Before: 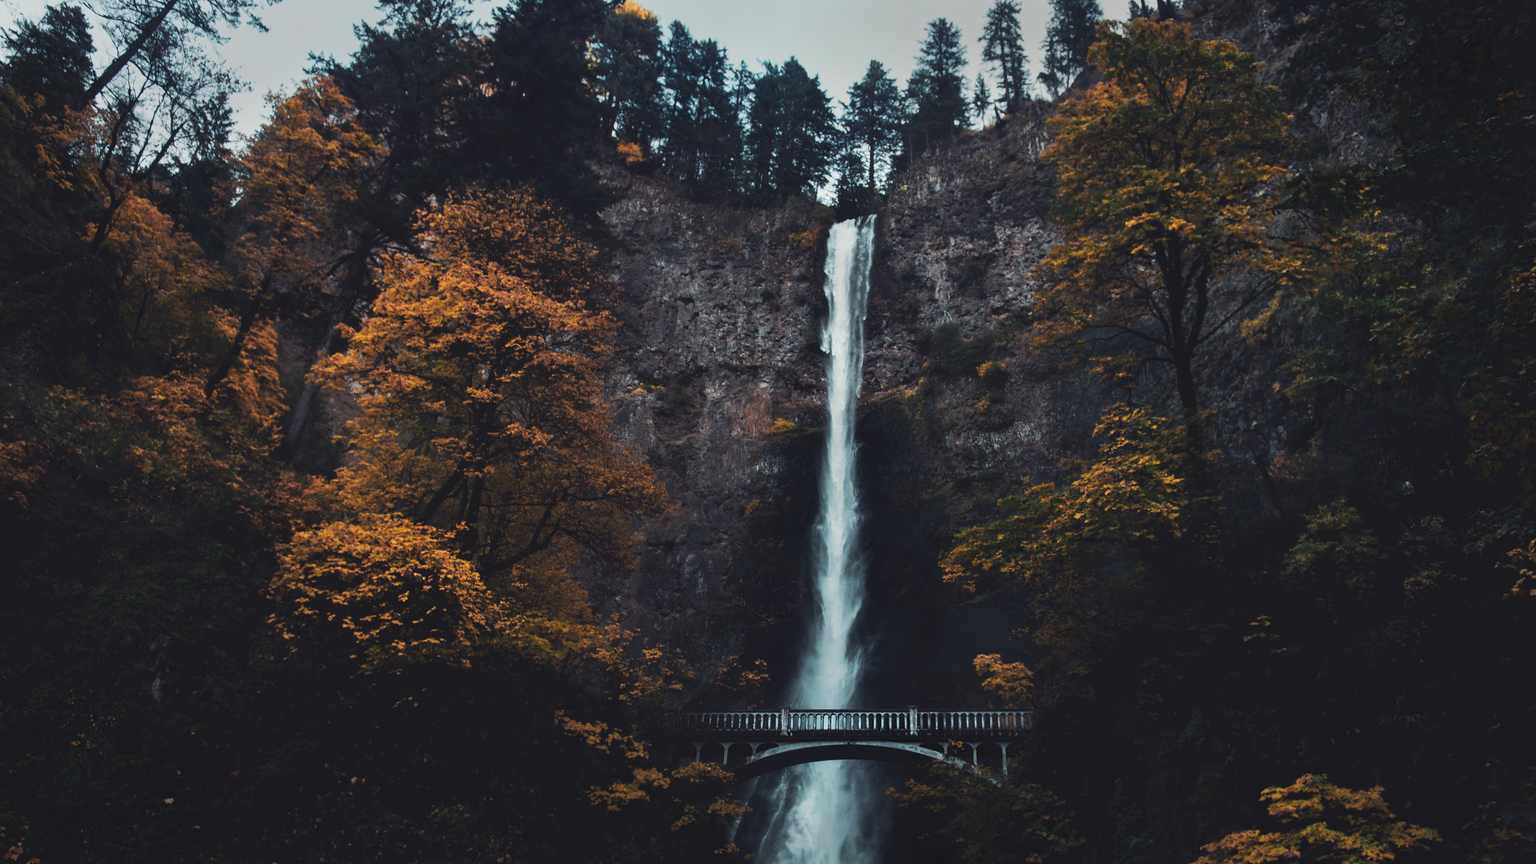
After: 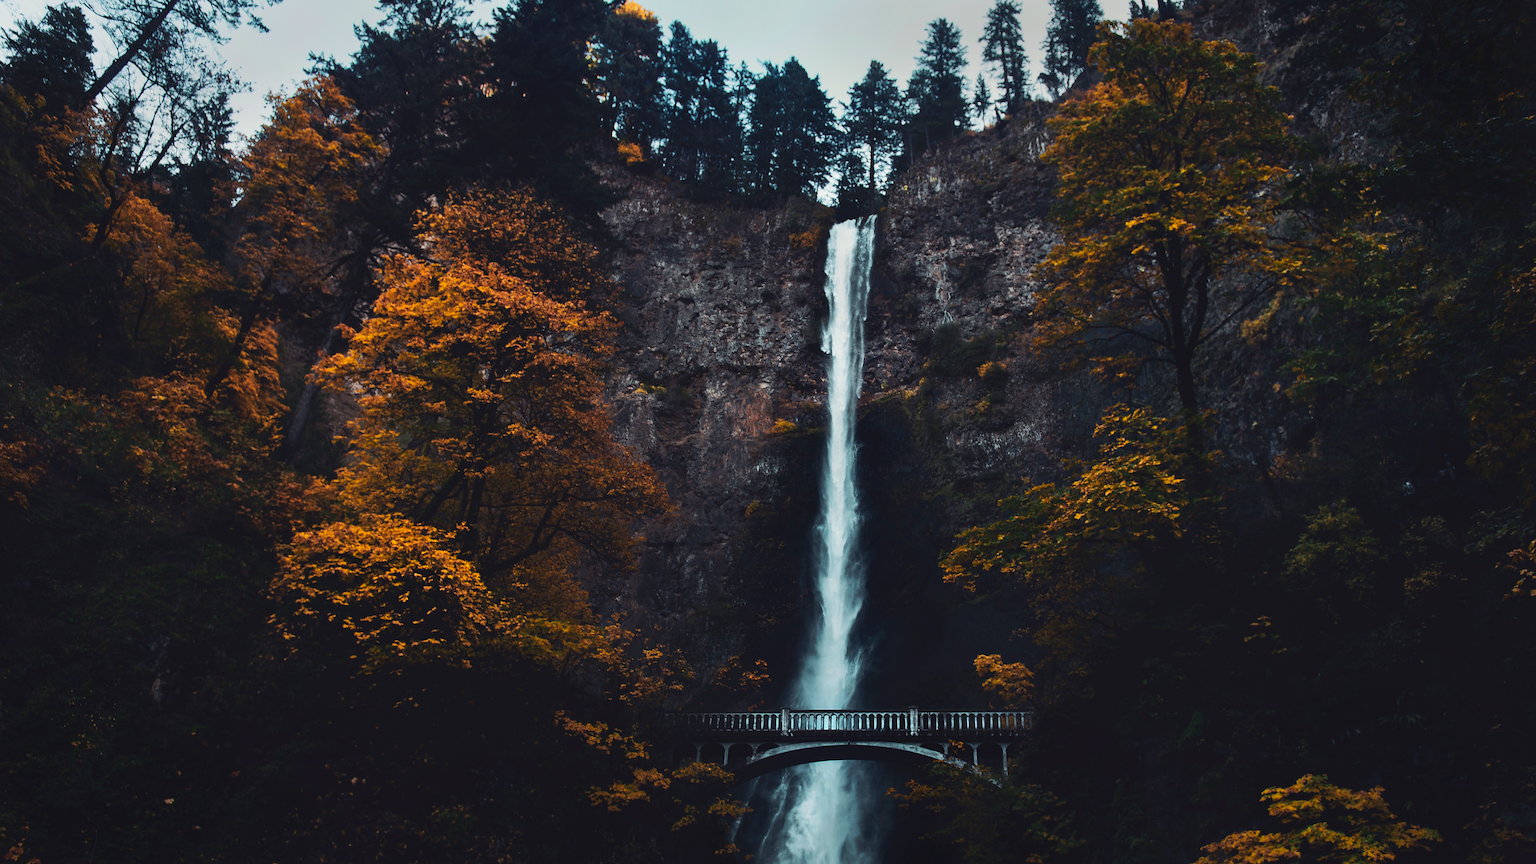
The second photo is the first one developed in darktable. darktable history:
contrast brightness saturation: contrast 0.163, saturation 0.32
sharpen: on, module defaults
